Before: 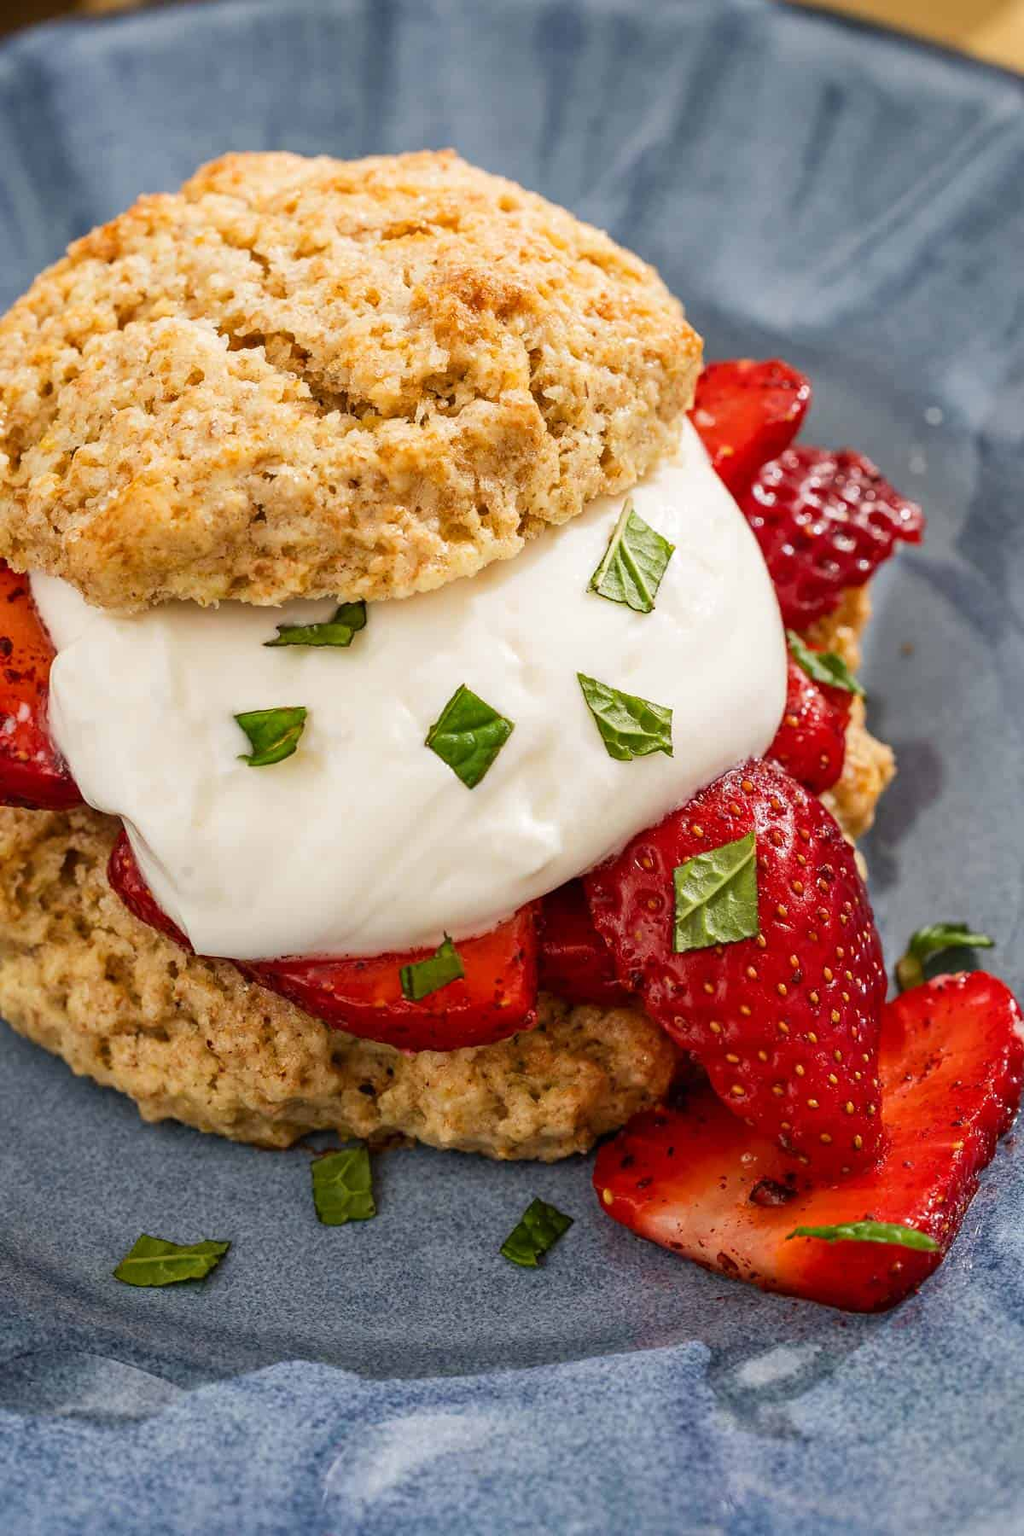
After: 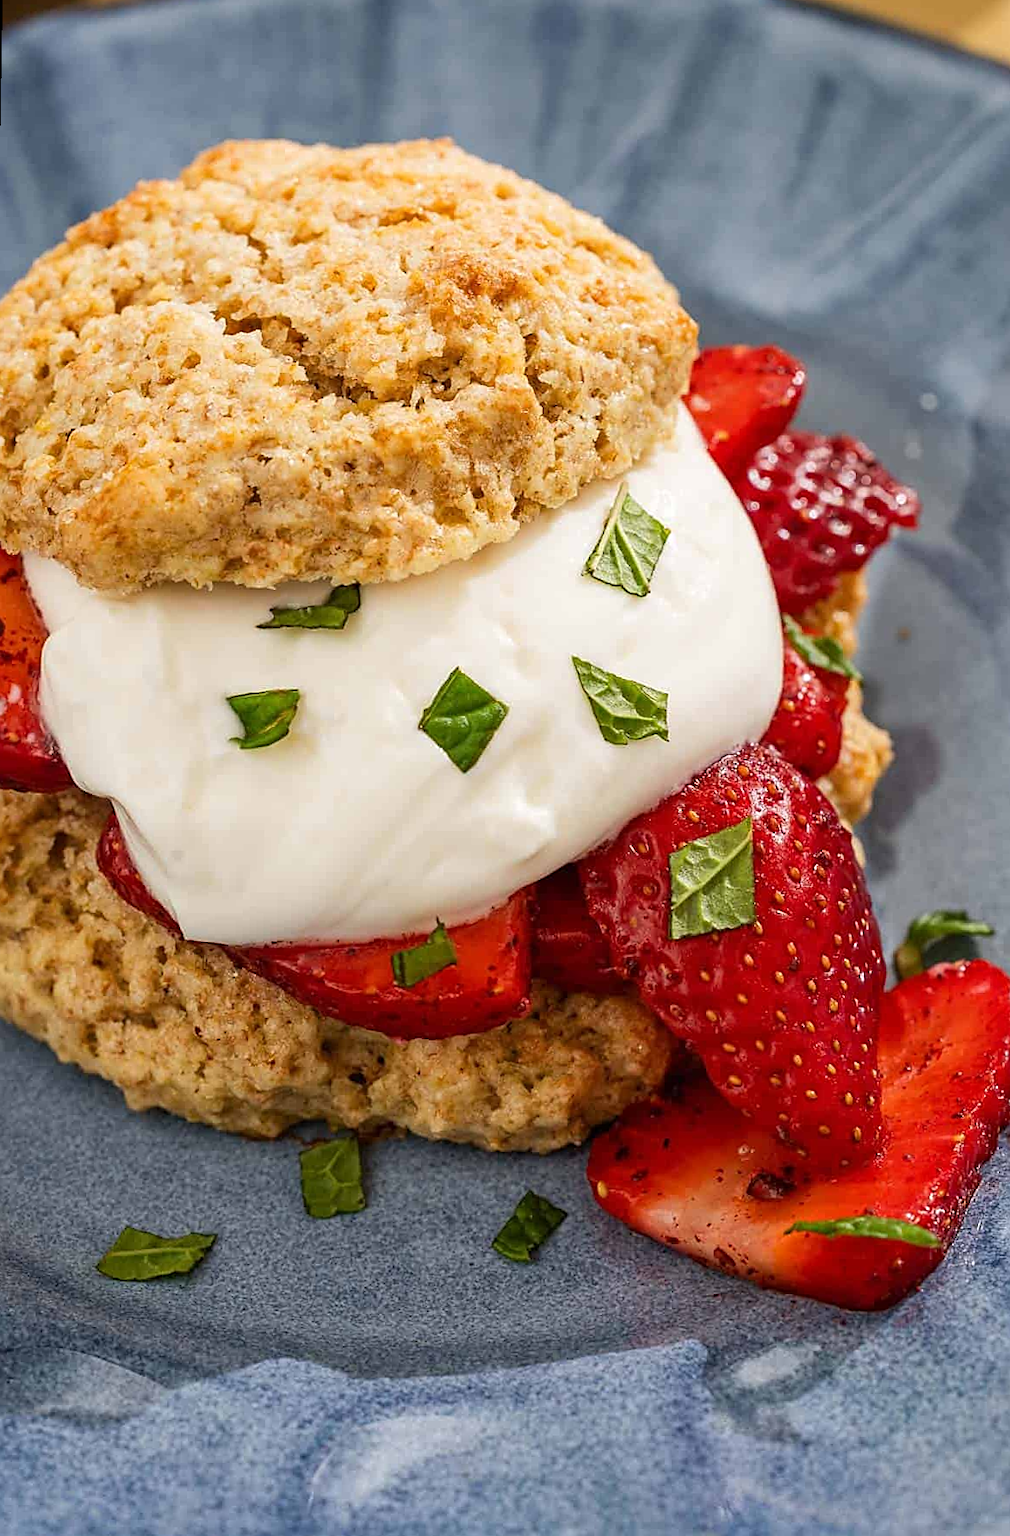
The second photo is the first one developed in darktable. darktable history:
rotate and perspective: rotation 0.226°, lens shift (vertical) -0.042, crop left 0.023, crop right 0.982, crop top 0.006, crop bottom 0.994
sharpen: on, module defaults
